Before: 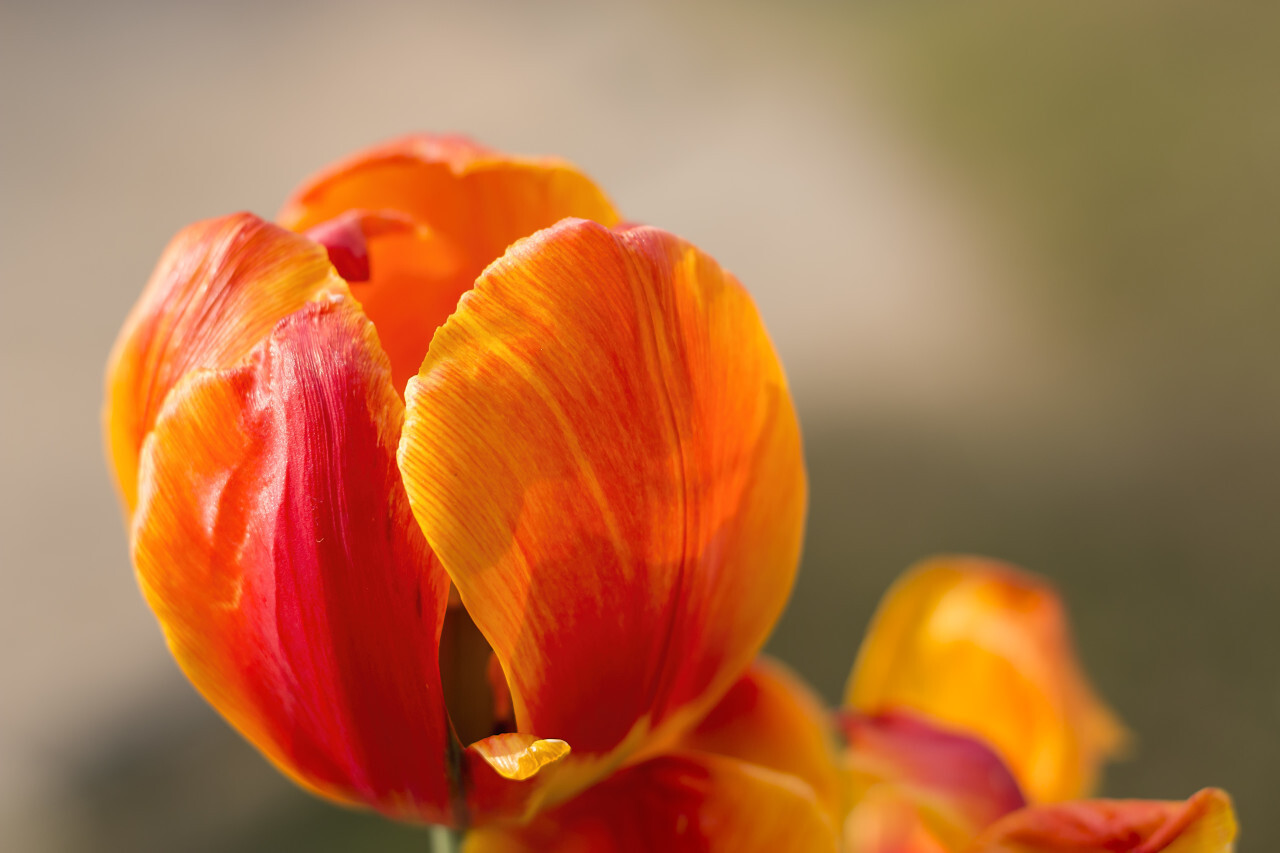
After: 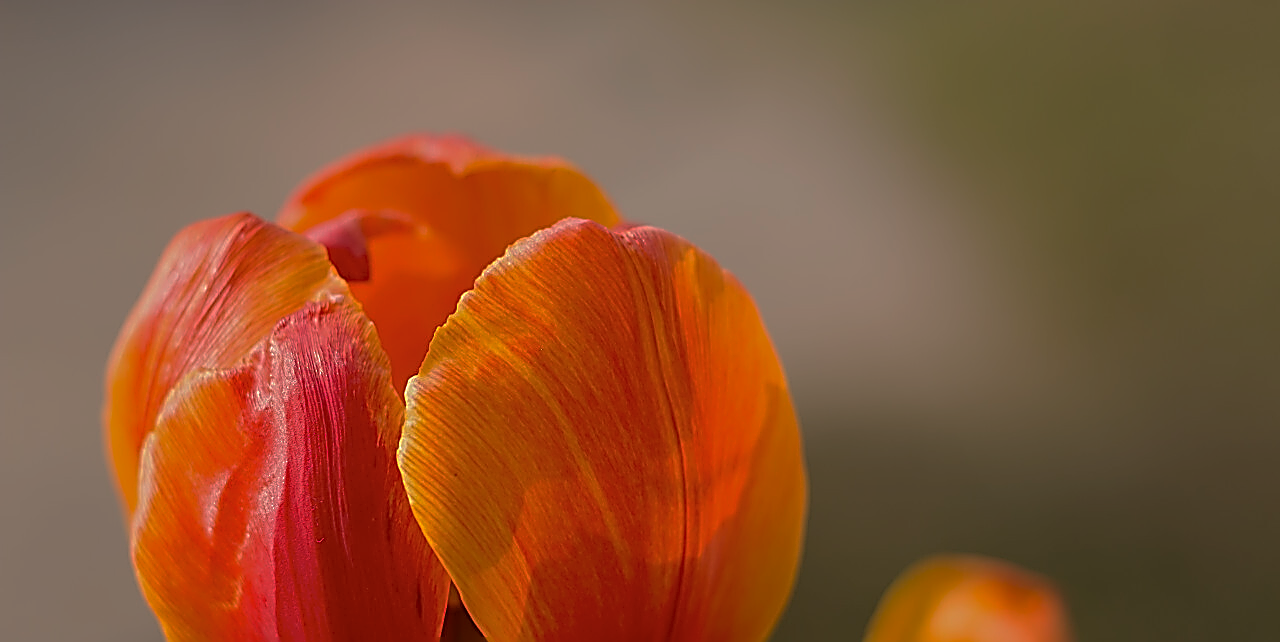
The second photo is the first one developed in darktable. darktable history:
exposure: exposure -0.288 EV, compensate highlight preservation false
sharpen: amount 1.987
base curve: curves: ch0 [(0, 0) (0.826, 0.587) (1, 1)], preserve colors none
contrast equalizer: y [[0.5 ×6], [0.5 ×6], [0.5, 0.5, 0.501, 0.545, 0.707, 0.863], [0 ×6], [0 ×6]]
crop: bottom 24.619%
